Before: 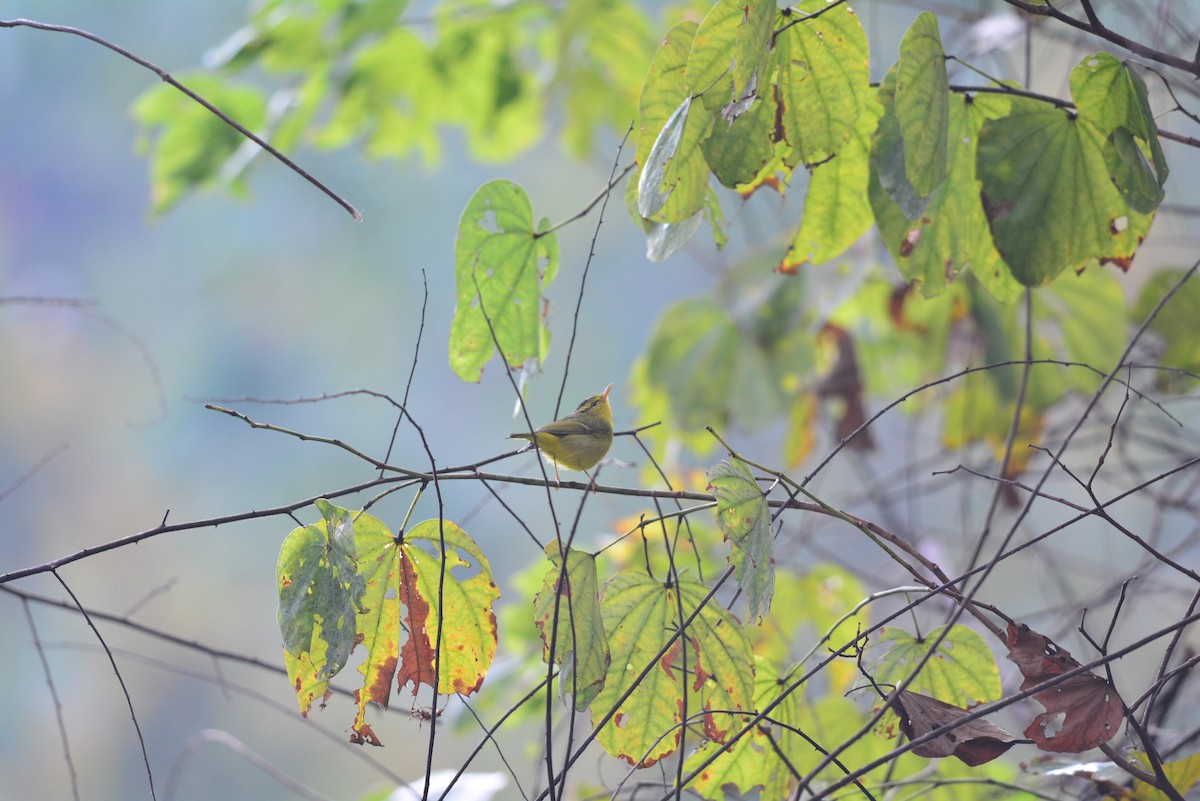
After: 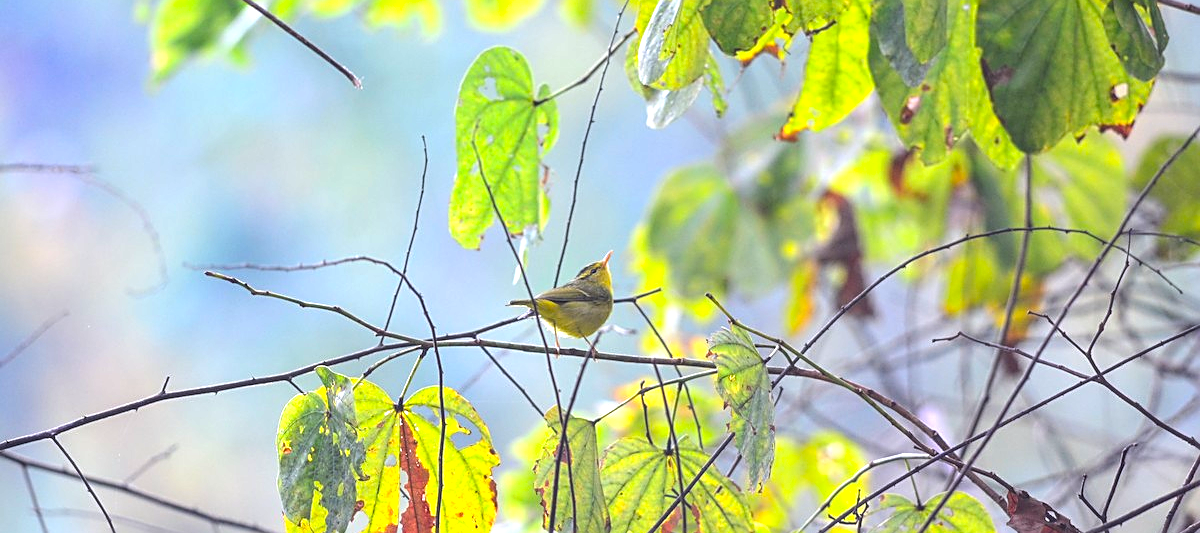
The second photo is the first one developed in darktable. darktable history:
color balance: lift [1, 1.001, 0.999, 1.001], gamma [1, 1.004, 1.007, 0.993], gain [1, 0.991, 0.987, 1.013], contrast 10%, output saturation 120%
crop: top 16.727%, bottom 16.727%
base curve: preserve colors none
exposure: black level correction 0, exposure 0.5 EV, compensate highlight preservation false
sharpen: on, module defaults
local contrast: on, module defaults
